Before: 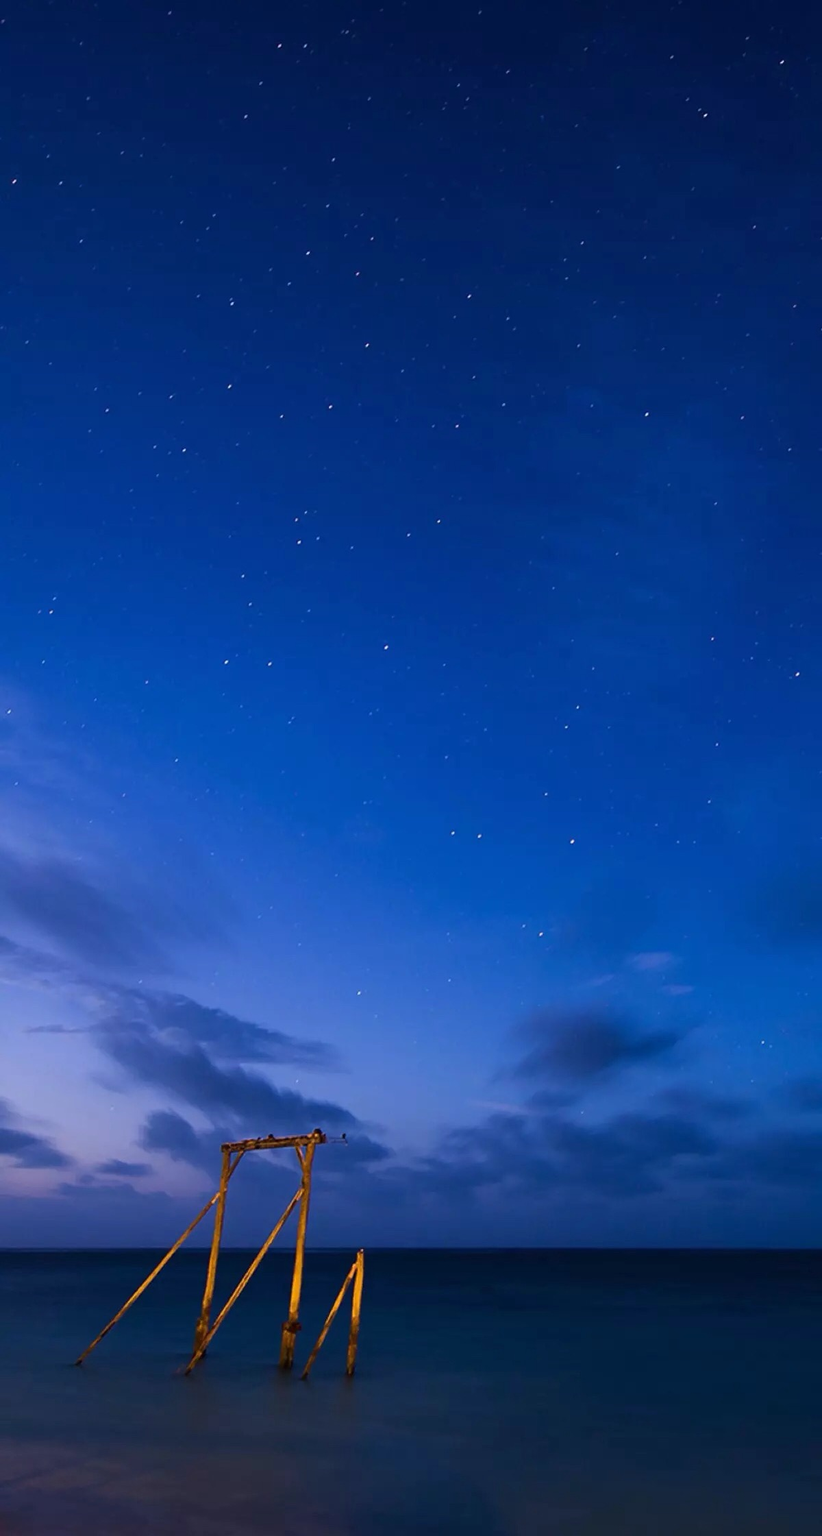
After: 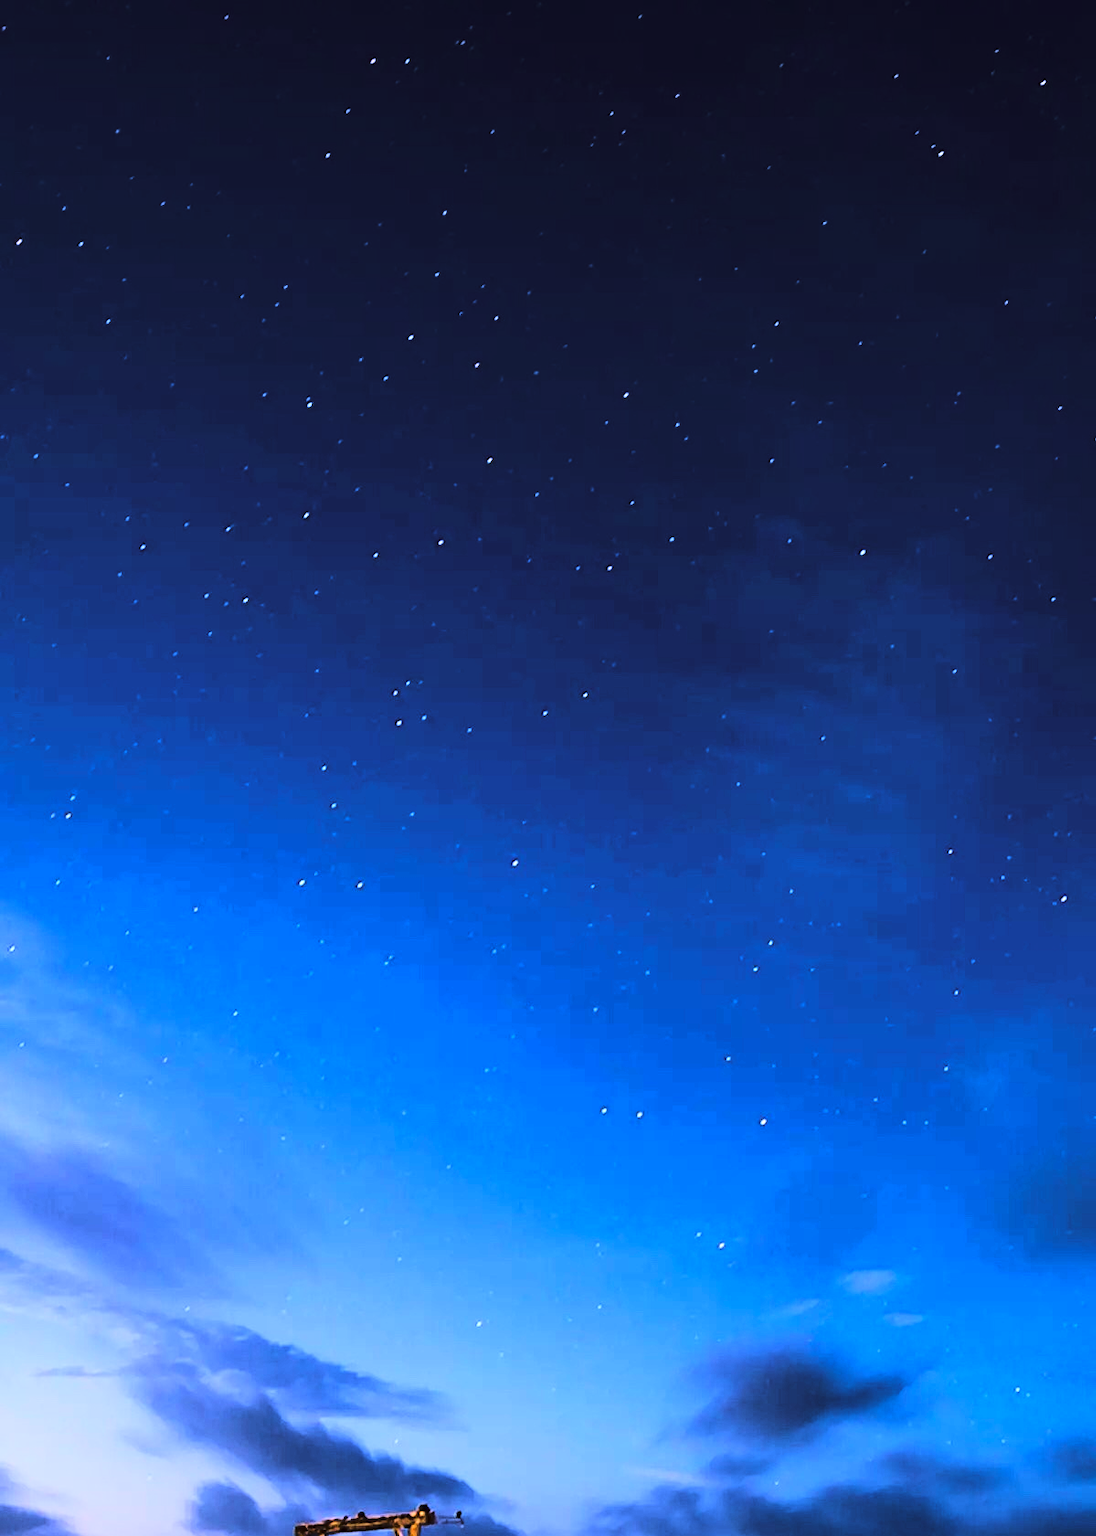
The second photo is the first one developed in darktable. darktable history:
exposure: black level correction 0, exposure 0.7 EV, compensate exposure bias true, compensate highlight preservation false
crop: bottom 24.988%
tone curve: curves: ch0 [(0, 0) (0.179, 0.073) (0.265, 0.147) (0.463, 0.553) (0.51, 0.635) (0.716, 0.863) (1, 0.997)], color space Lab, linked channels, preserve colors none
